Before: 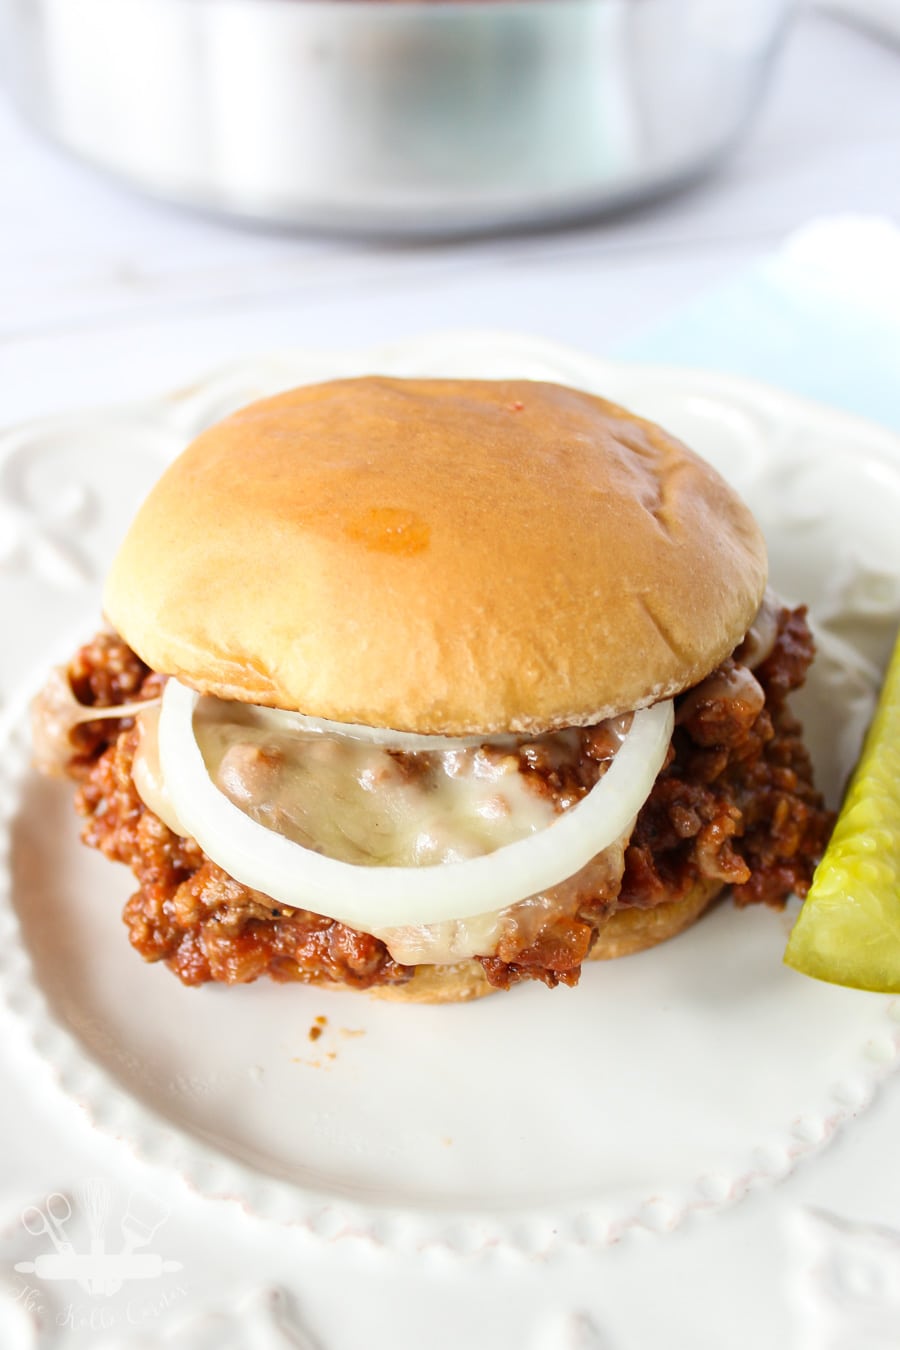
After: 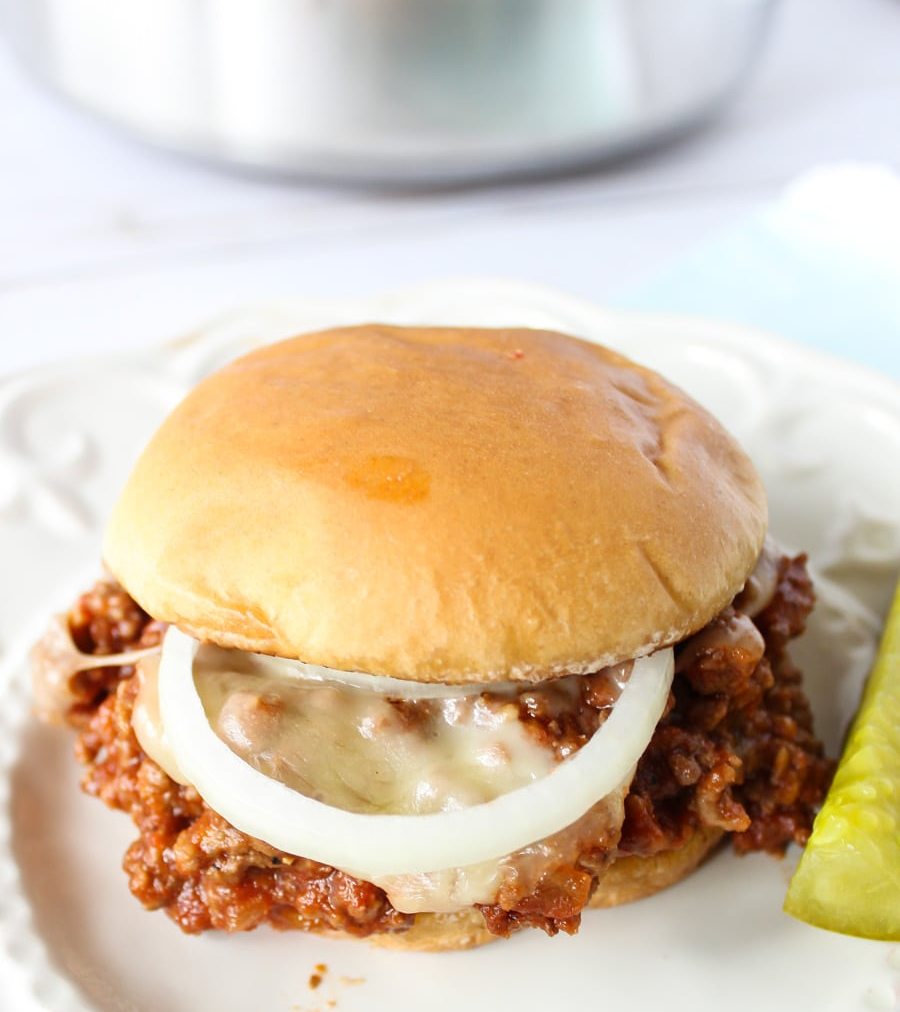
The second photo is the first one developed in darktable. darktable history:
crop: top 3.857%, bottom 21.132%
white balance: emerald 1
